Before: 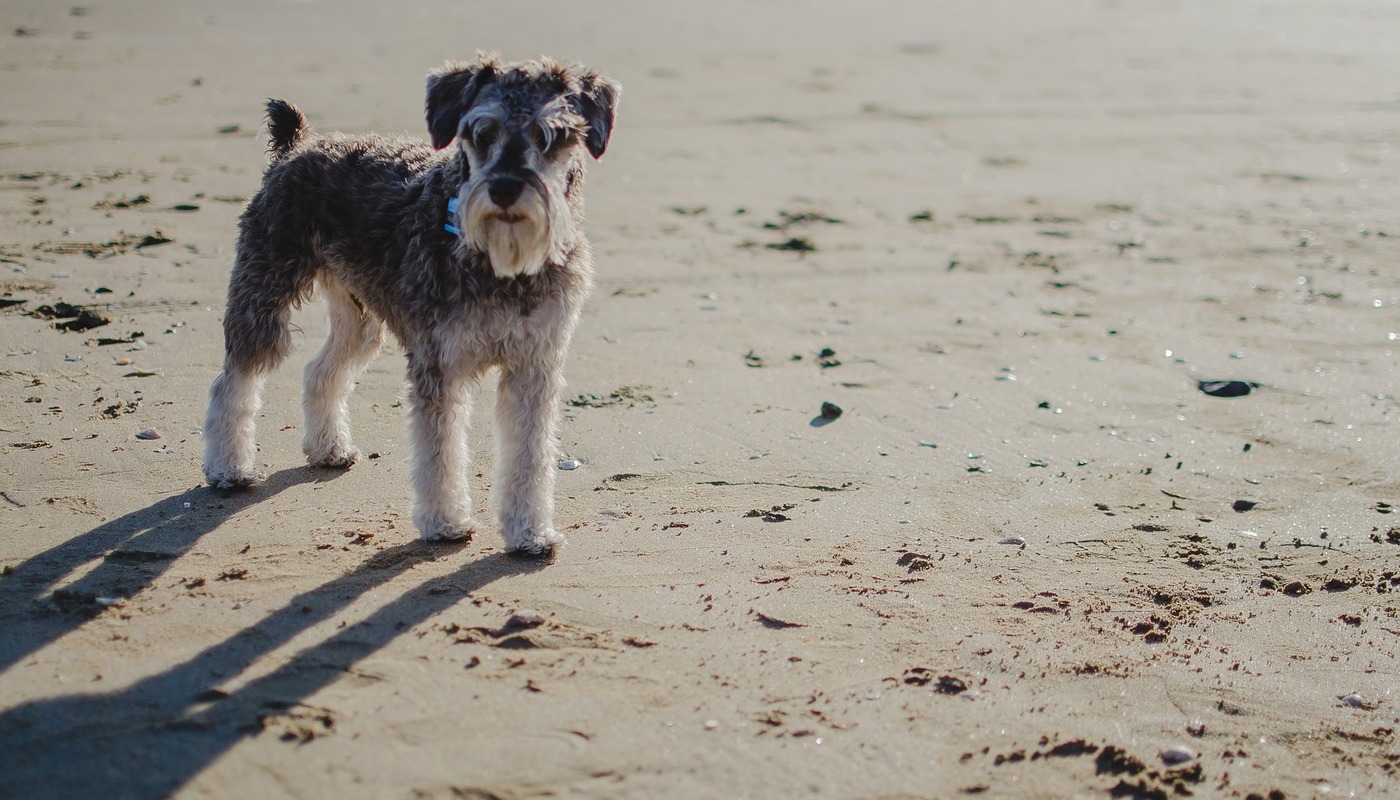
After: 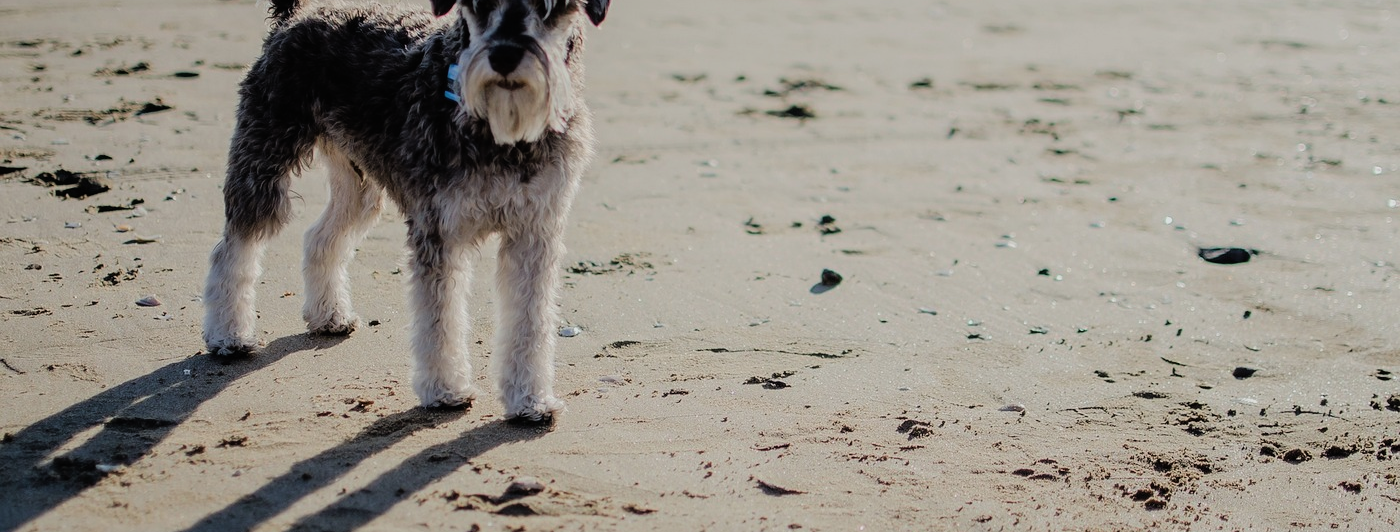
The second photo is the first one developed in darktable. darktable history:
contrast brightness saturation: saturation -0.05
crop: top 16.727%, bottom 16.727%
filmic rgb: black relative exposure -7.75 EV, white relative exposure 4.4 EV, threshold 3 EV, hardness 3.76, latitude 50%, contrast 1.1, color science v5 (2021), contrast in shadows safe, contrast in highlights safe, enable highlight reconstruction true
